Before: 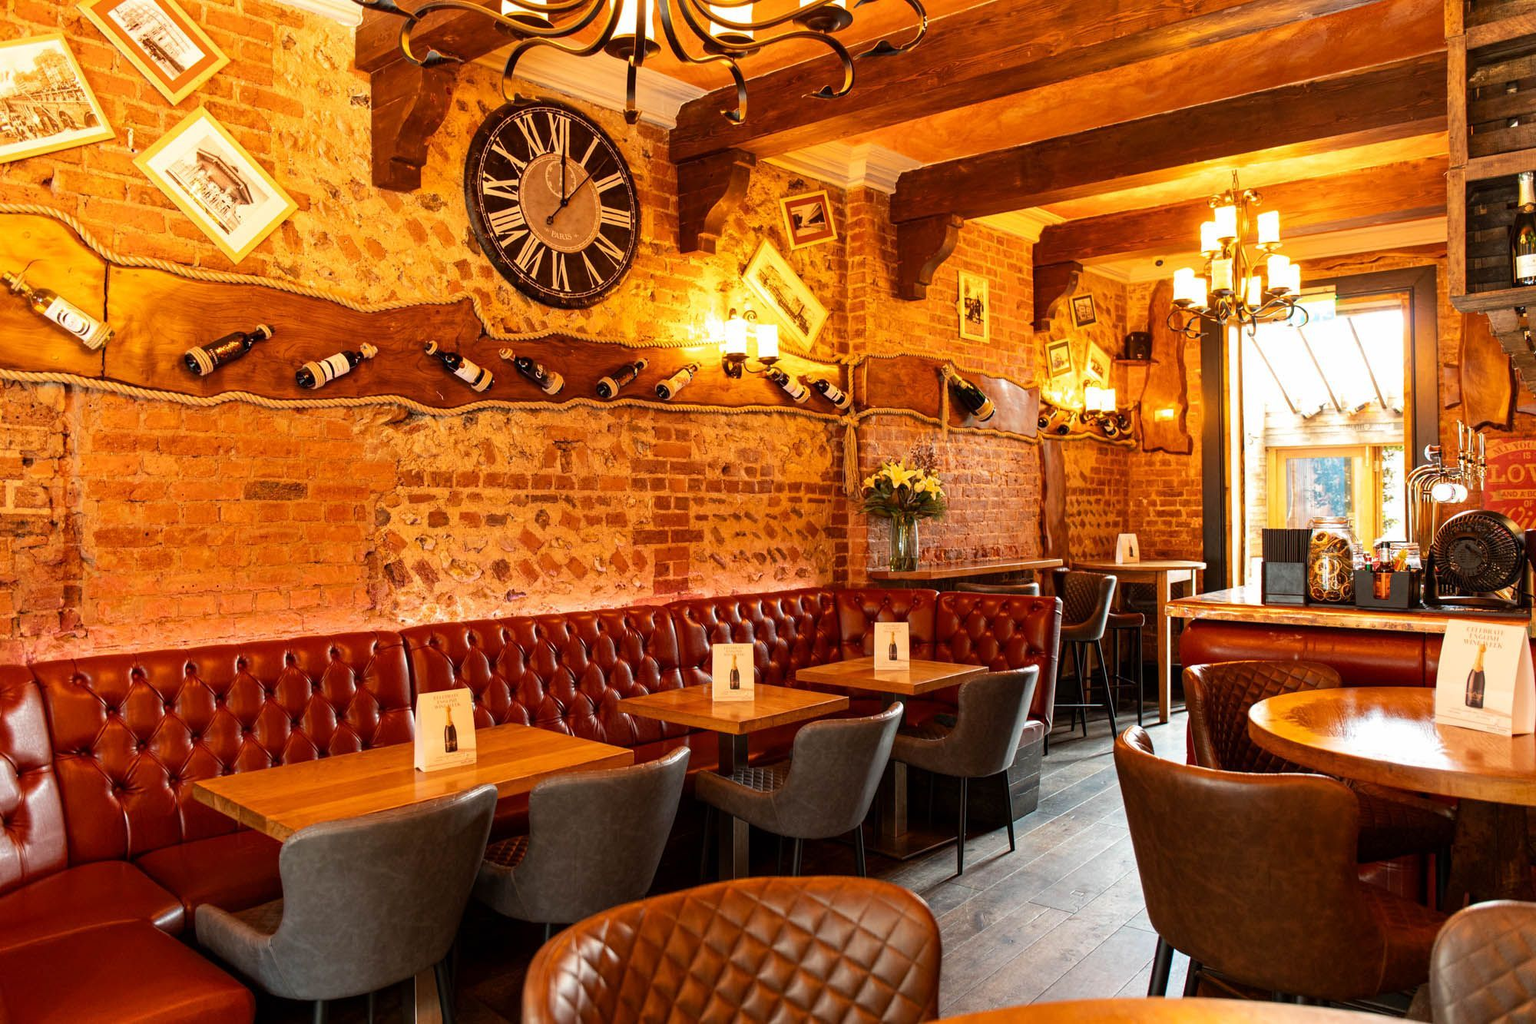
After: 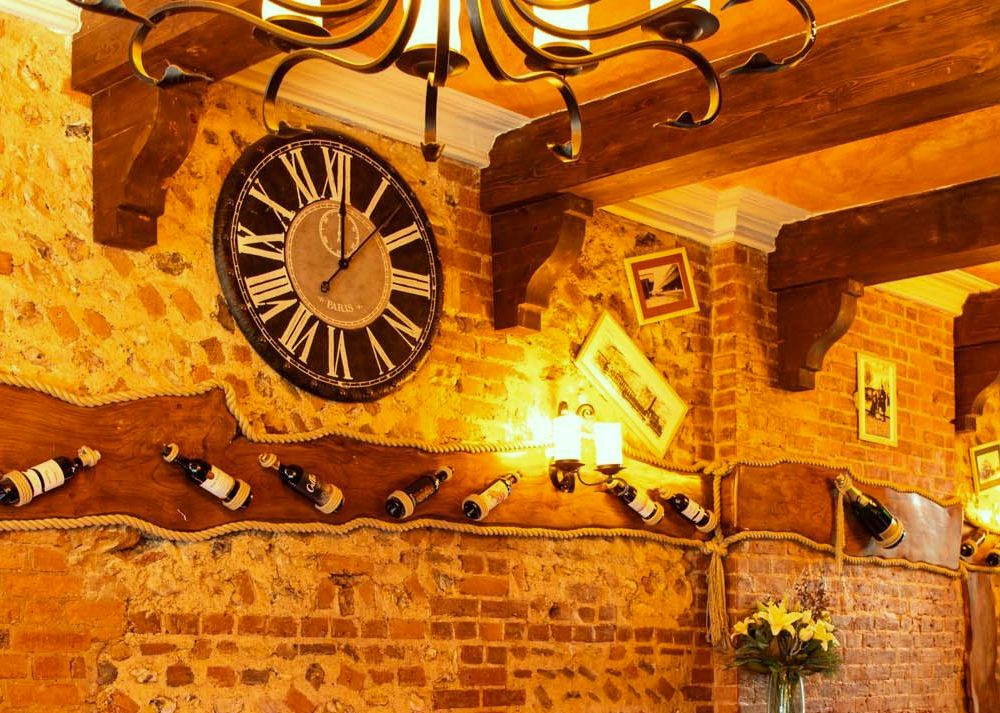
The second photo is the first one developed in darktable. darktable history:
color correction: highlights a* -8, highlights b* 3.1
rgb levels: preserve colors max RGB
crop: left 19.556%, right 30.401%, bottom 46.458%
